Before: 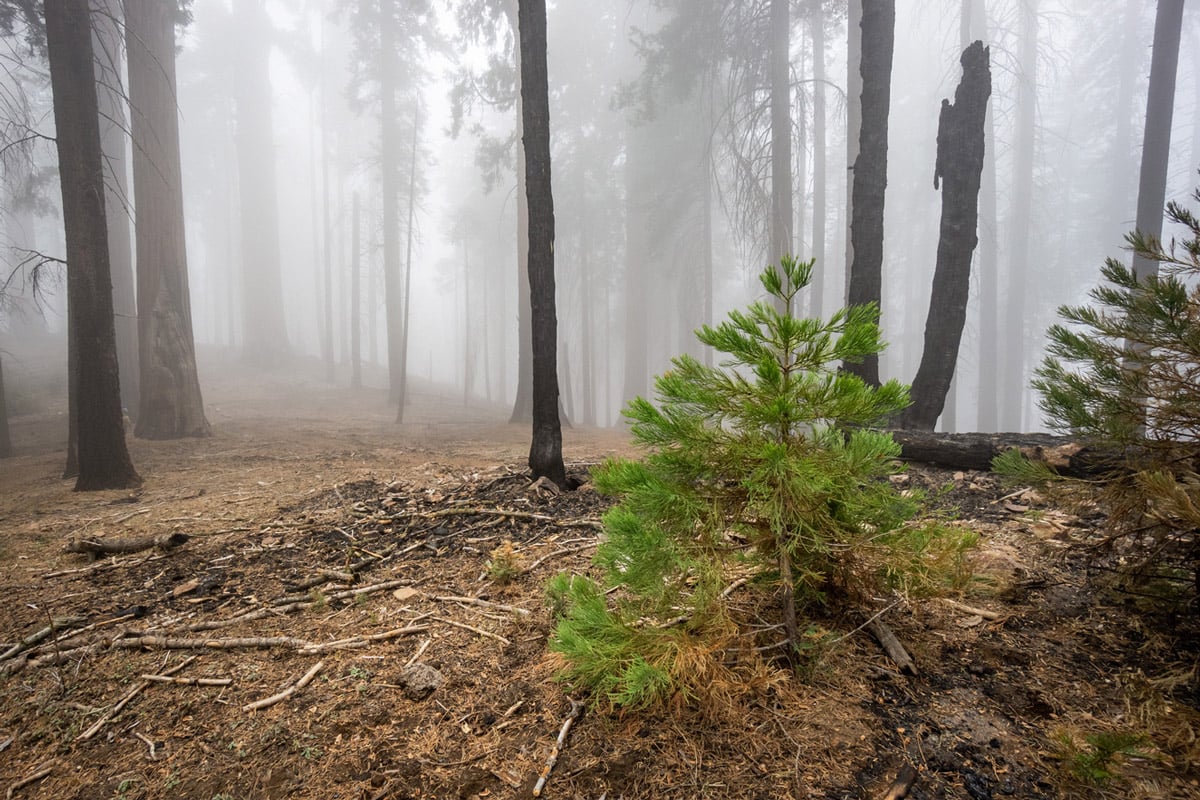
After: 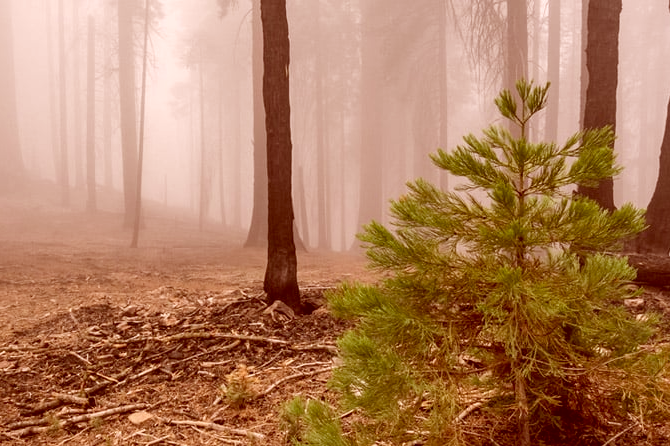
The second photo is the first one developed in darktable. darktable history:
crop and rotate: left 22.13%, top 22.054%, right 22.026%, bottom 22.102%
color correction: highlights a* 9.03, highlights b* 8.71, shadows a* 40, shadows b* 40, saturation 0.8
